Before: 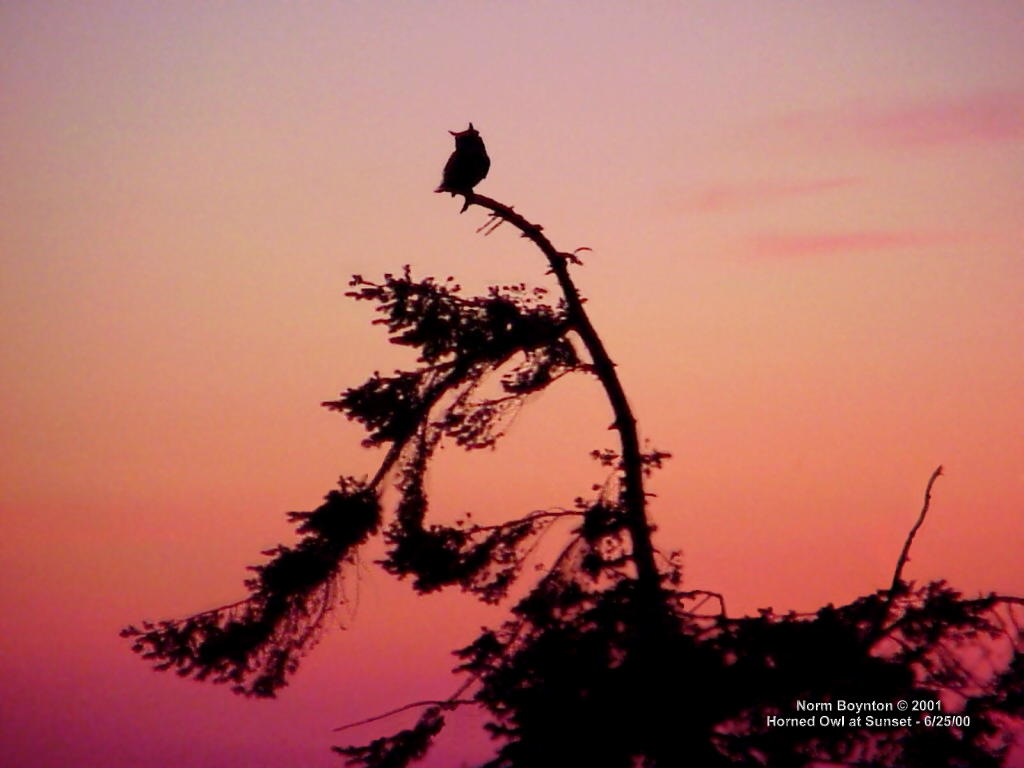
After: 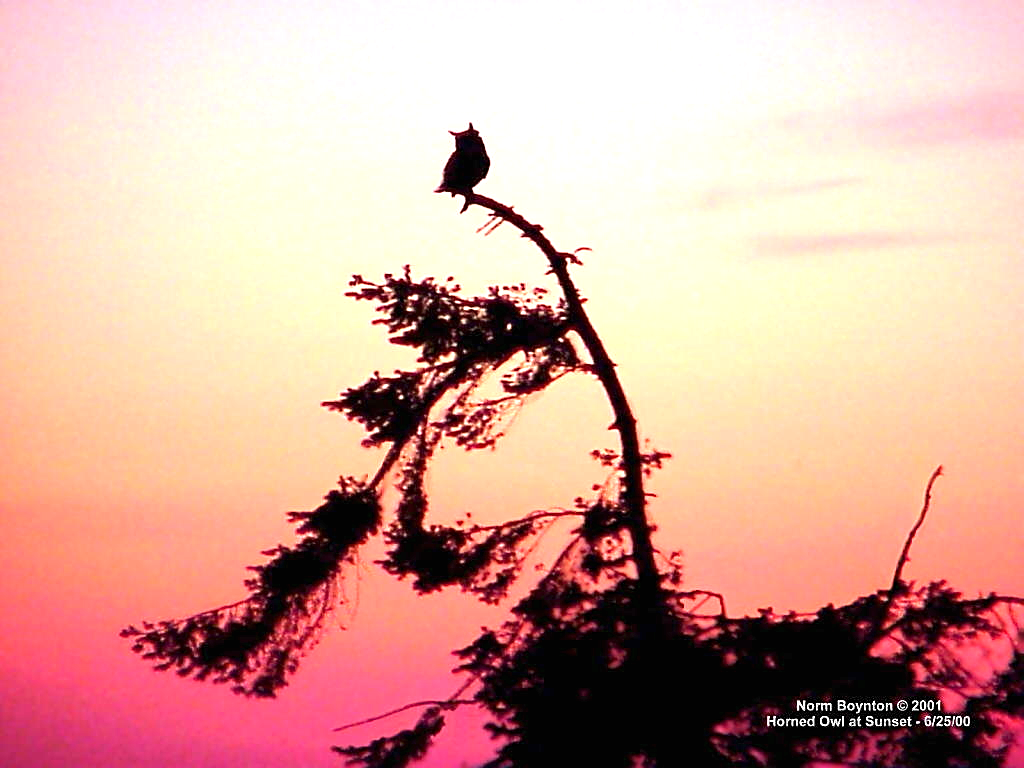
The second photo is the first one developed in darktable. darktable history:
exposure: black level correction 0, exposure 1.467 EV, compensate highlight preservation false
sharpen: on, module defaults
